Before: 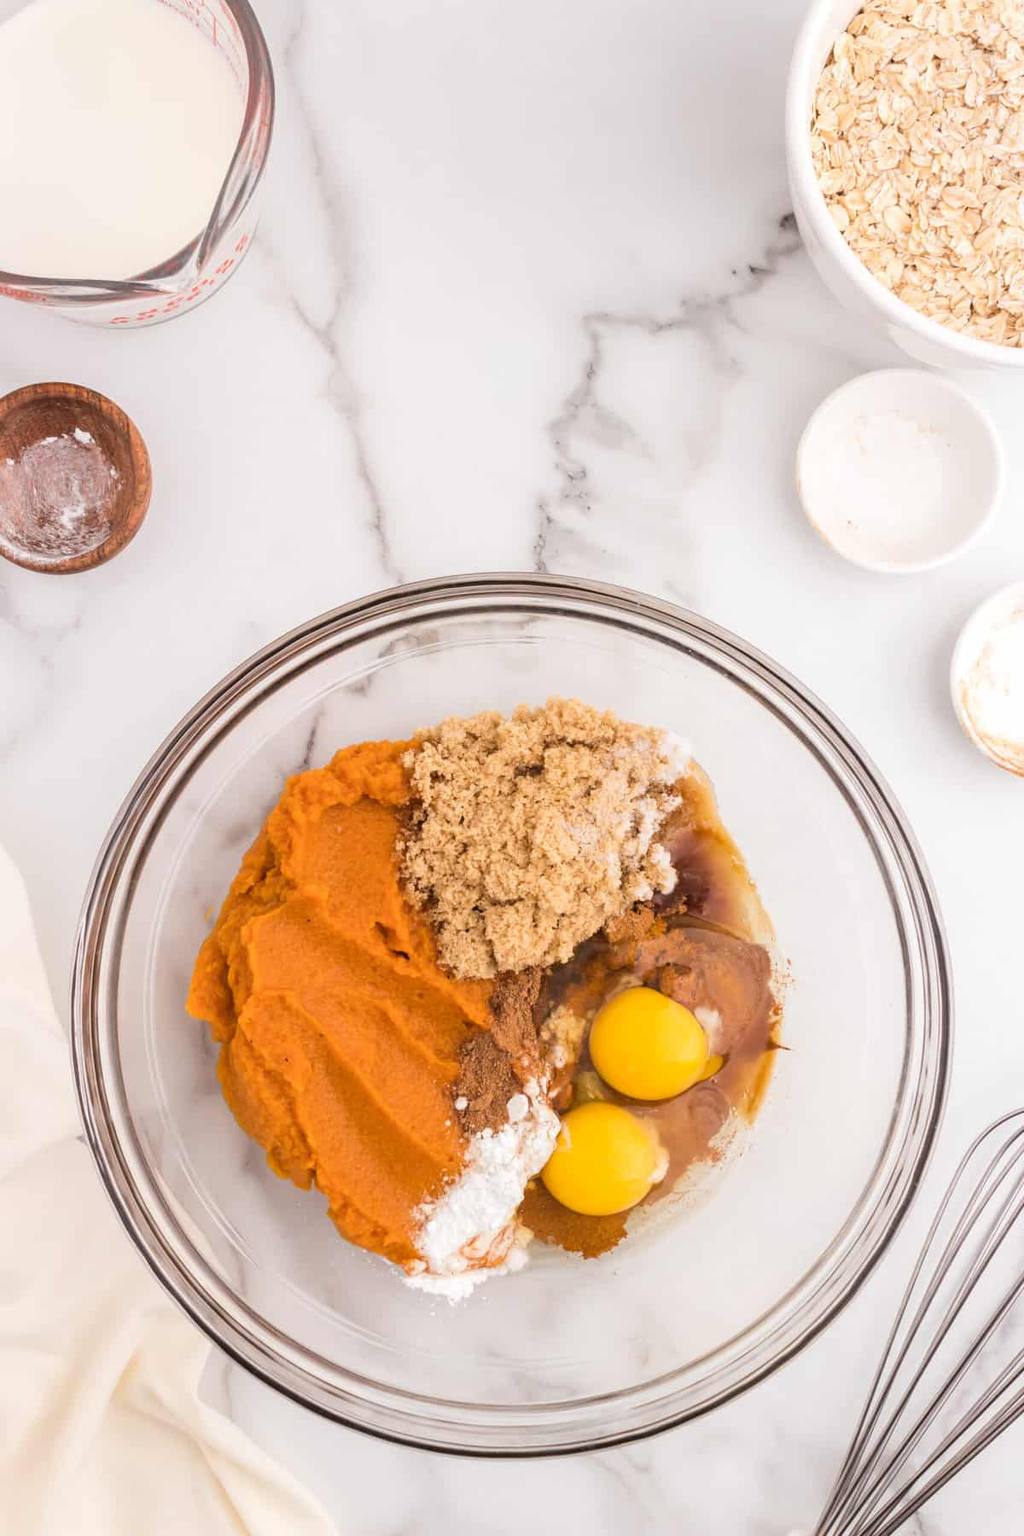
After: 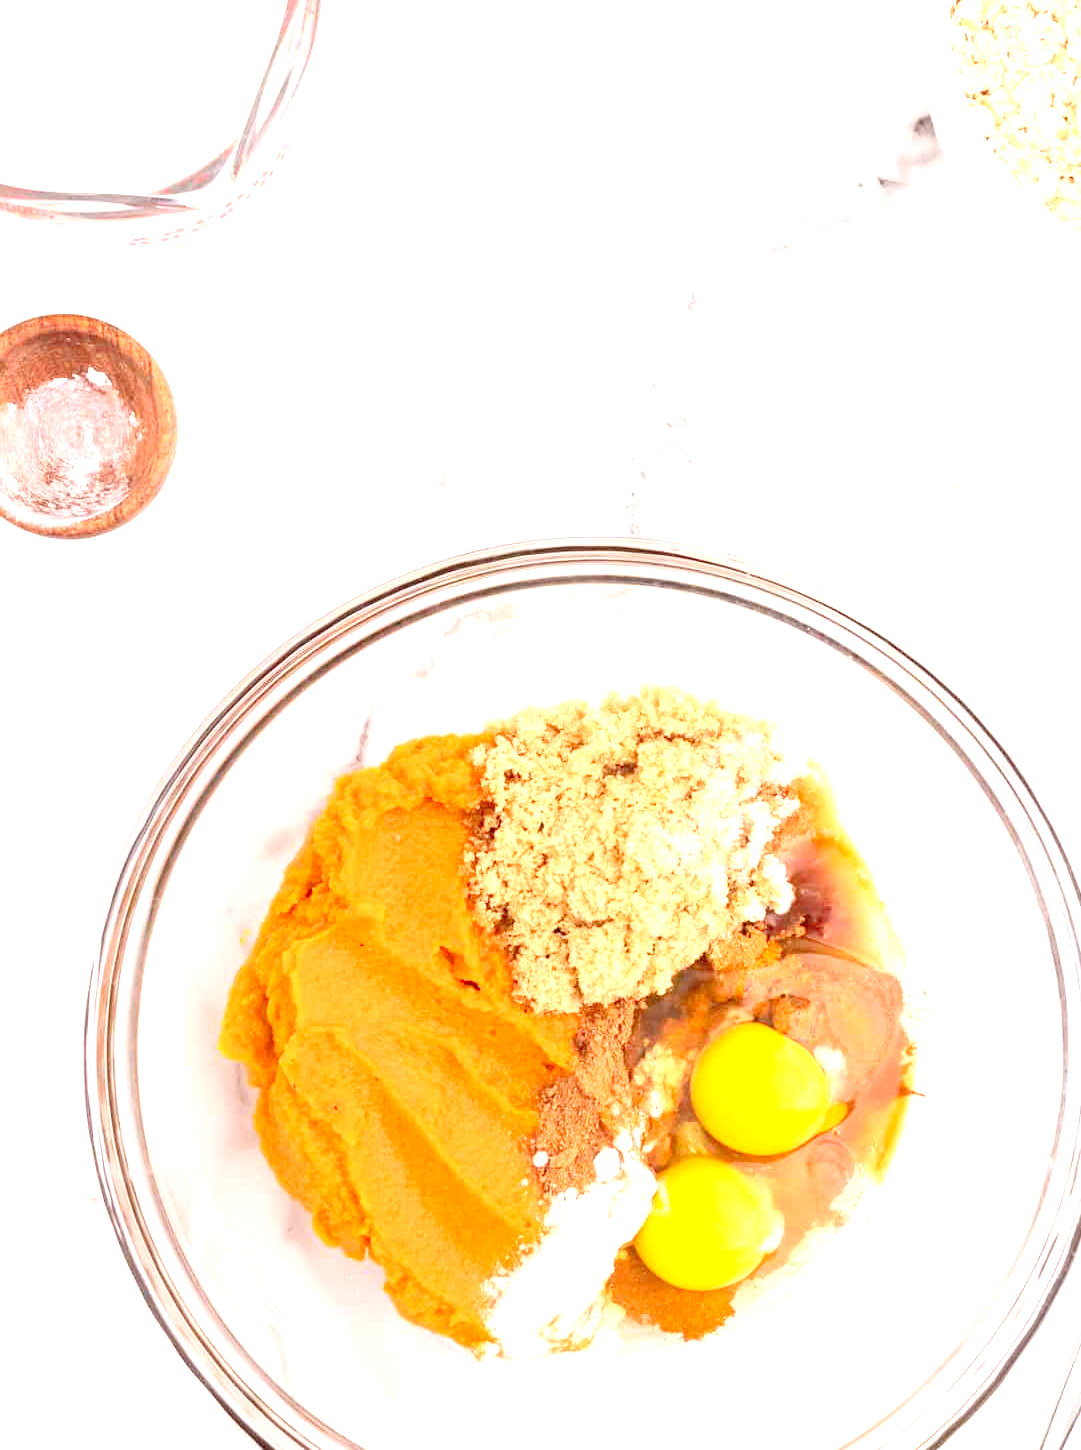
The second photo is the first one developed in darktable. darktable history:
levels: levels [0.008, 0.318, 0.836]
tone equalizer: -8 EV -0.785 EV, -7 EV -0.71 EV, -6 EV -0.58 EV, -5 EV -0.414 EV, -3 EV 0.37 EV, -2 EV 0.6 EV, -1 EV 0.699 EV, +0 EV 0.741 EV, edges refinement/feathering 500, mask exposure compensation -1.57 EV, preserve details no
crop: top 7.446%, right 9.884%, bottom 11.99%
